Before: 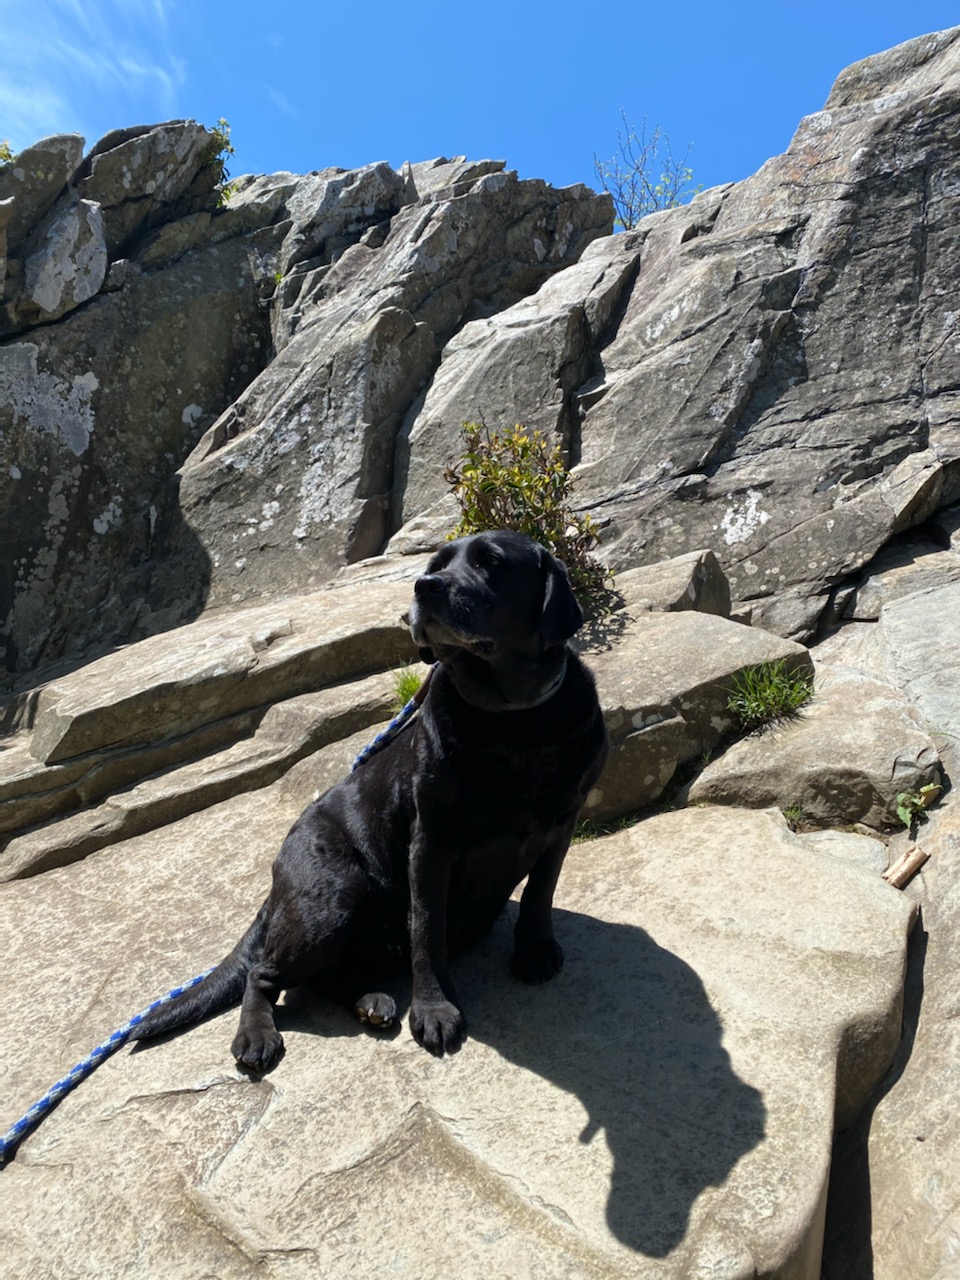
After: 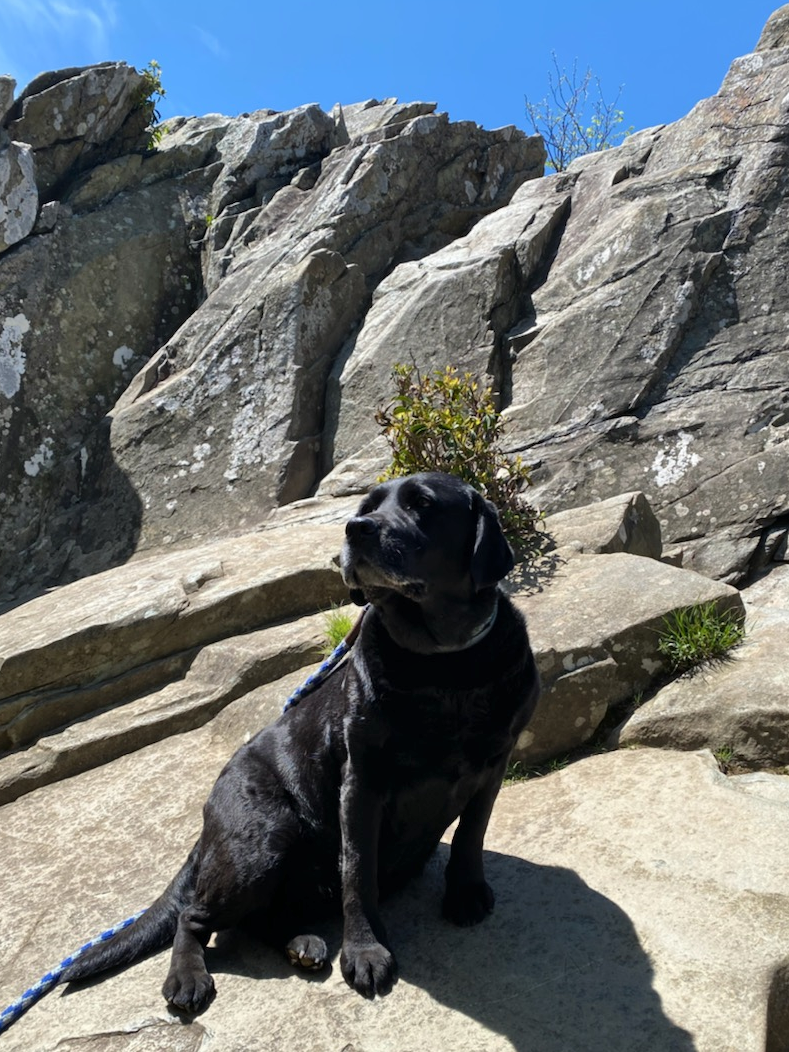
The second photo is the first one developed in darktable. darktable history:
crop and rotate: left 7.196%, top 4.574%, right 10.605%, bottom 13.178%
shadows and highlights: shadows 75, highlights -25, soften with gaussian
